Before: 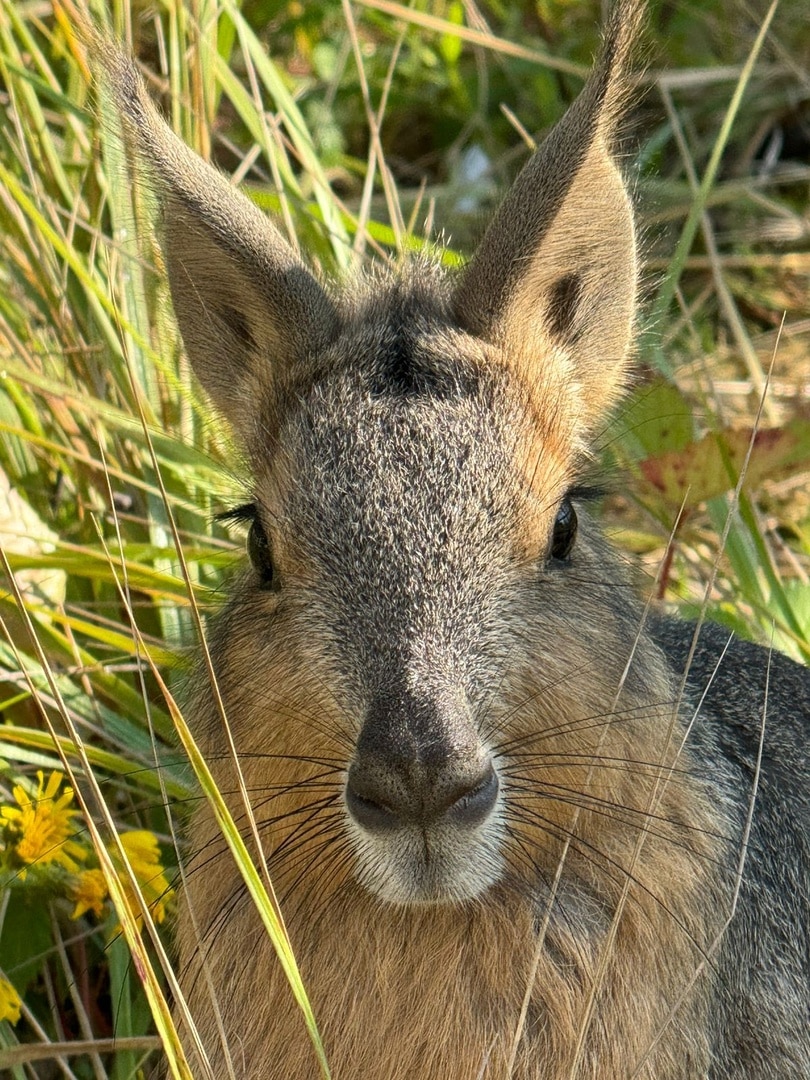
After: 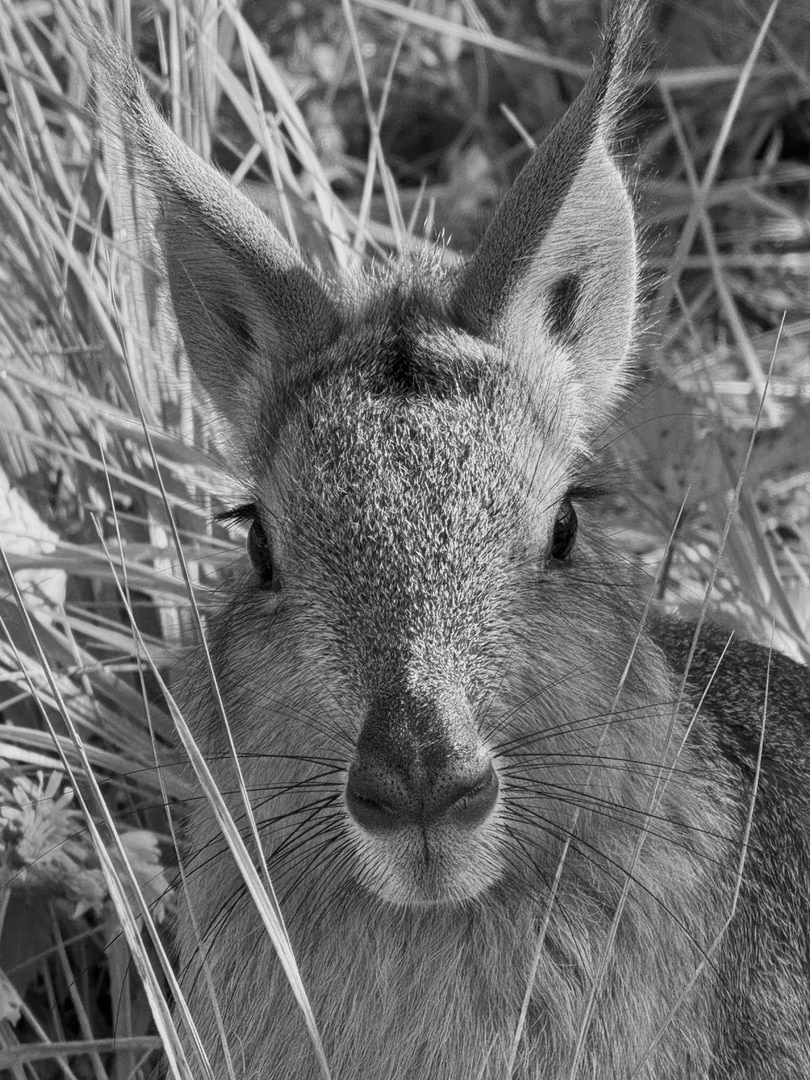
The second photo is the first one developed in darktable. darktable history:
monochrome: a 14.95, b -89.96
